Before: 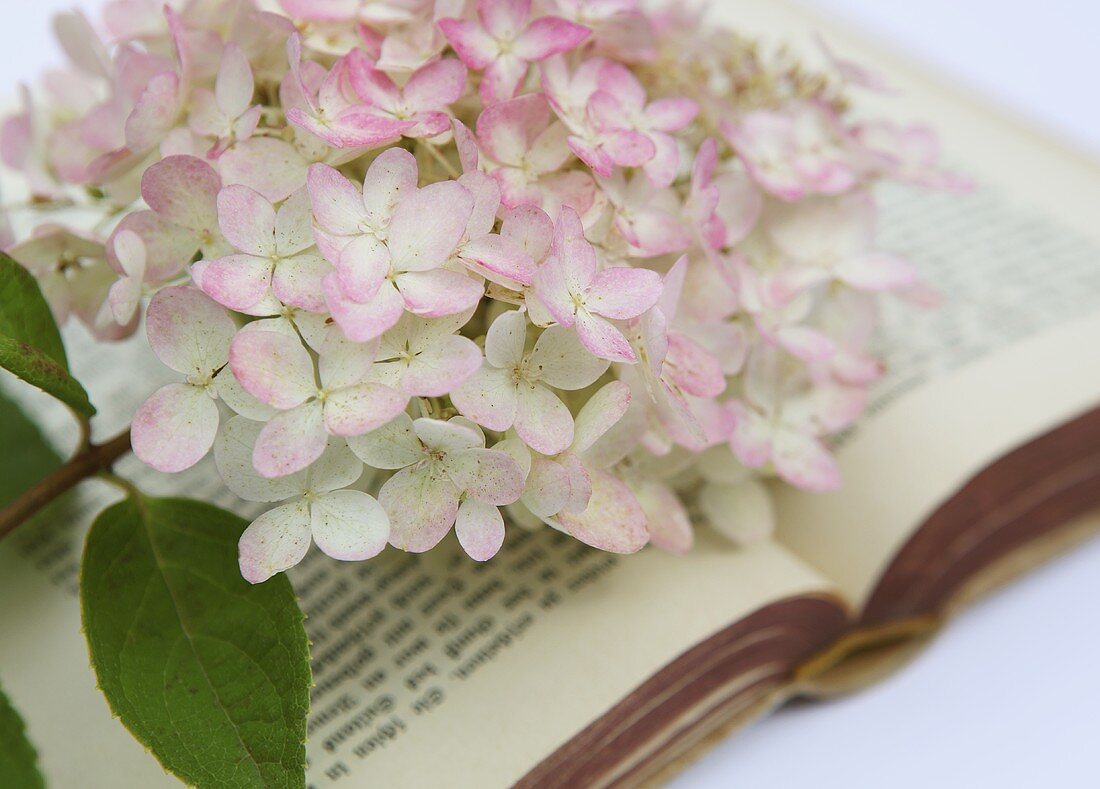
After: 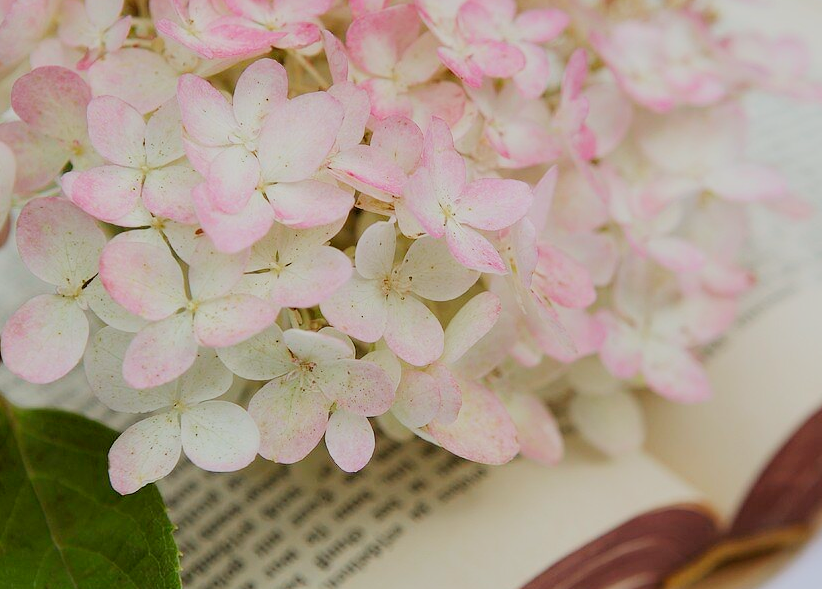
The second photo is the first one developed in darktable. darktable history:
filmic rgb: black relative exposure -7.65 EV, white relative exposure 4.56 EV, hardness 3.61, contrast 1.05
crop and rotate: left 11.831%, top 11.346%, right 13.429%, bottom 13.899%
color balance: mode lift, gamma, gain (sRGB), lift [1, 1.049, 1, 1]
